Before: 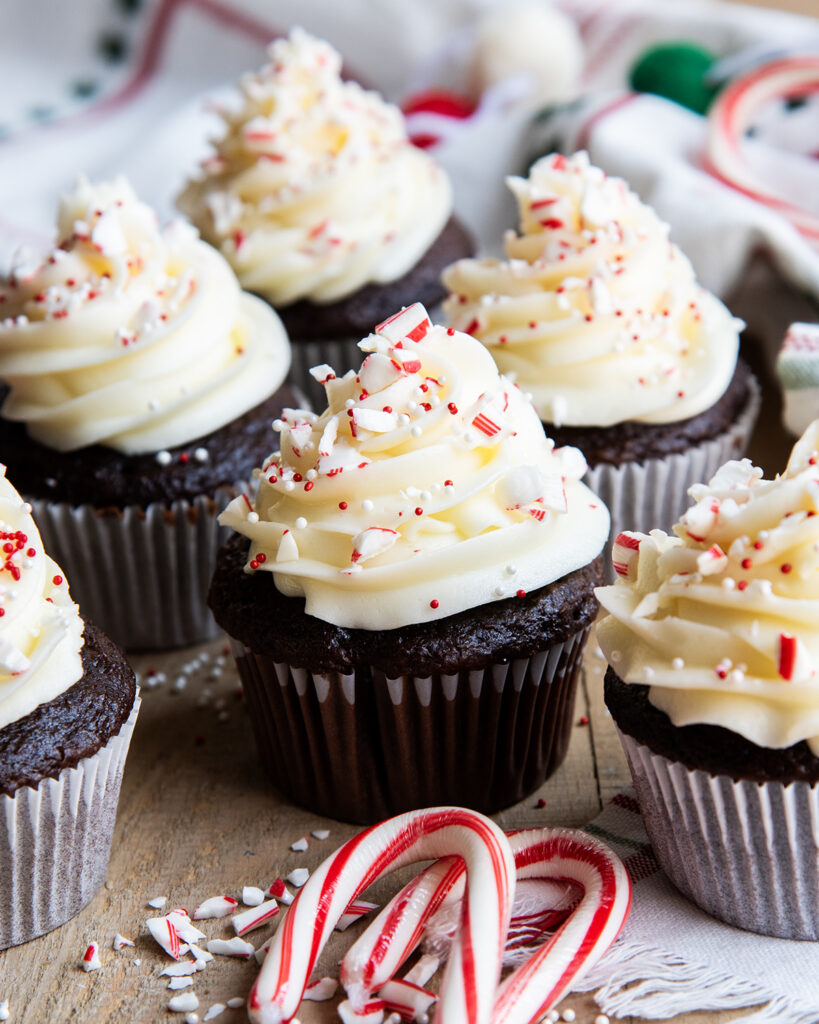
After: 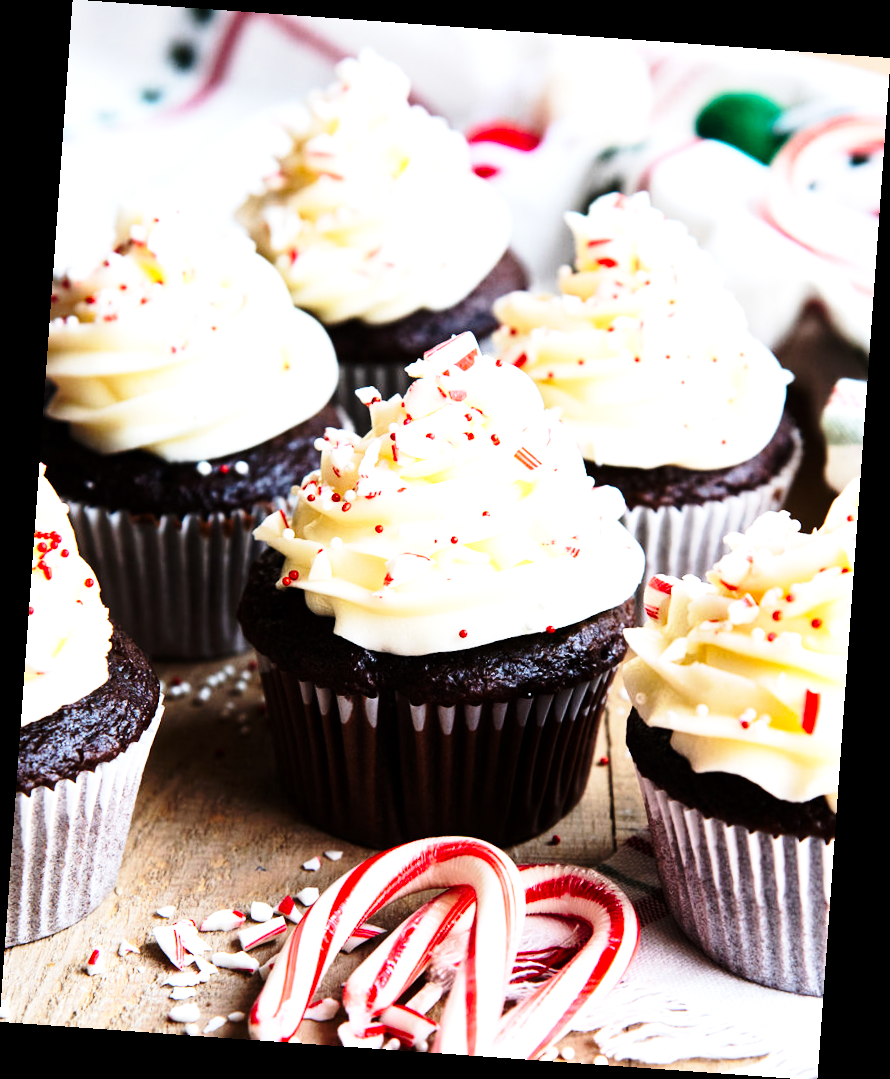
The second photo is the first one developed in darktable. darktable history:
base curve: curves: ch0 [(0, 0) (0.028, 0.03) (0.121, 0.232) (0.46, 0.748) (0.859, 0.968) (1, 1)], preserve colors none
tone equalizer: -8 EV -0.75 EV, -7 EV -0.7 EV, -6 EV -0.6 EV, -5 EV -0.4 EV, -3 EV 0.4 EV, -2 EV 0.6 EV, -1 EV 0.7 EV, +0 EV 0.75 EV, edges refinement/feathering 500, mask exposure compensation -1.57 EV, preserve details no
rotate and perspective: rotation 4.1°, automatic cropping off
